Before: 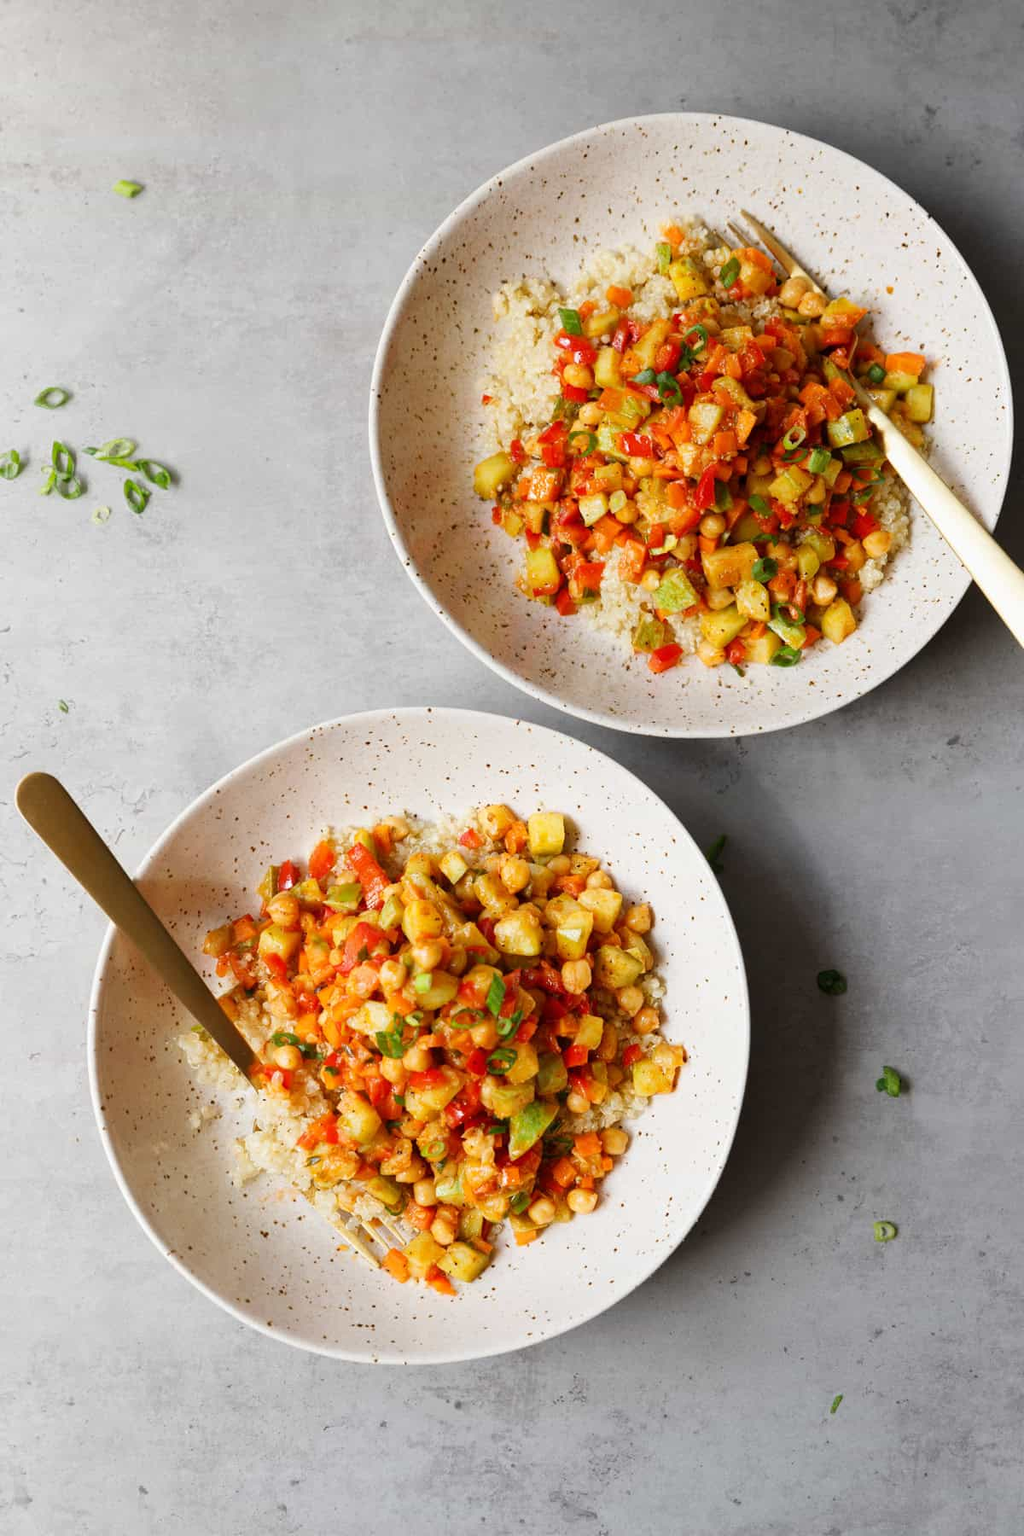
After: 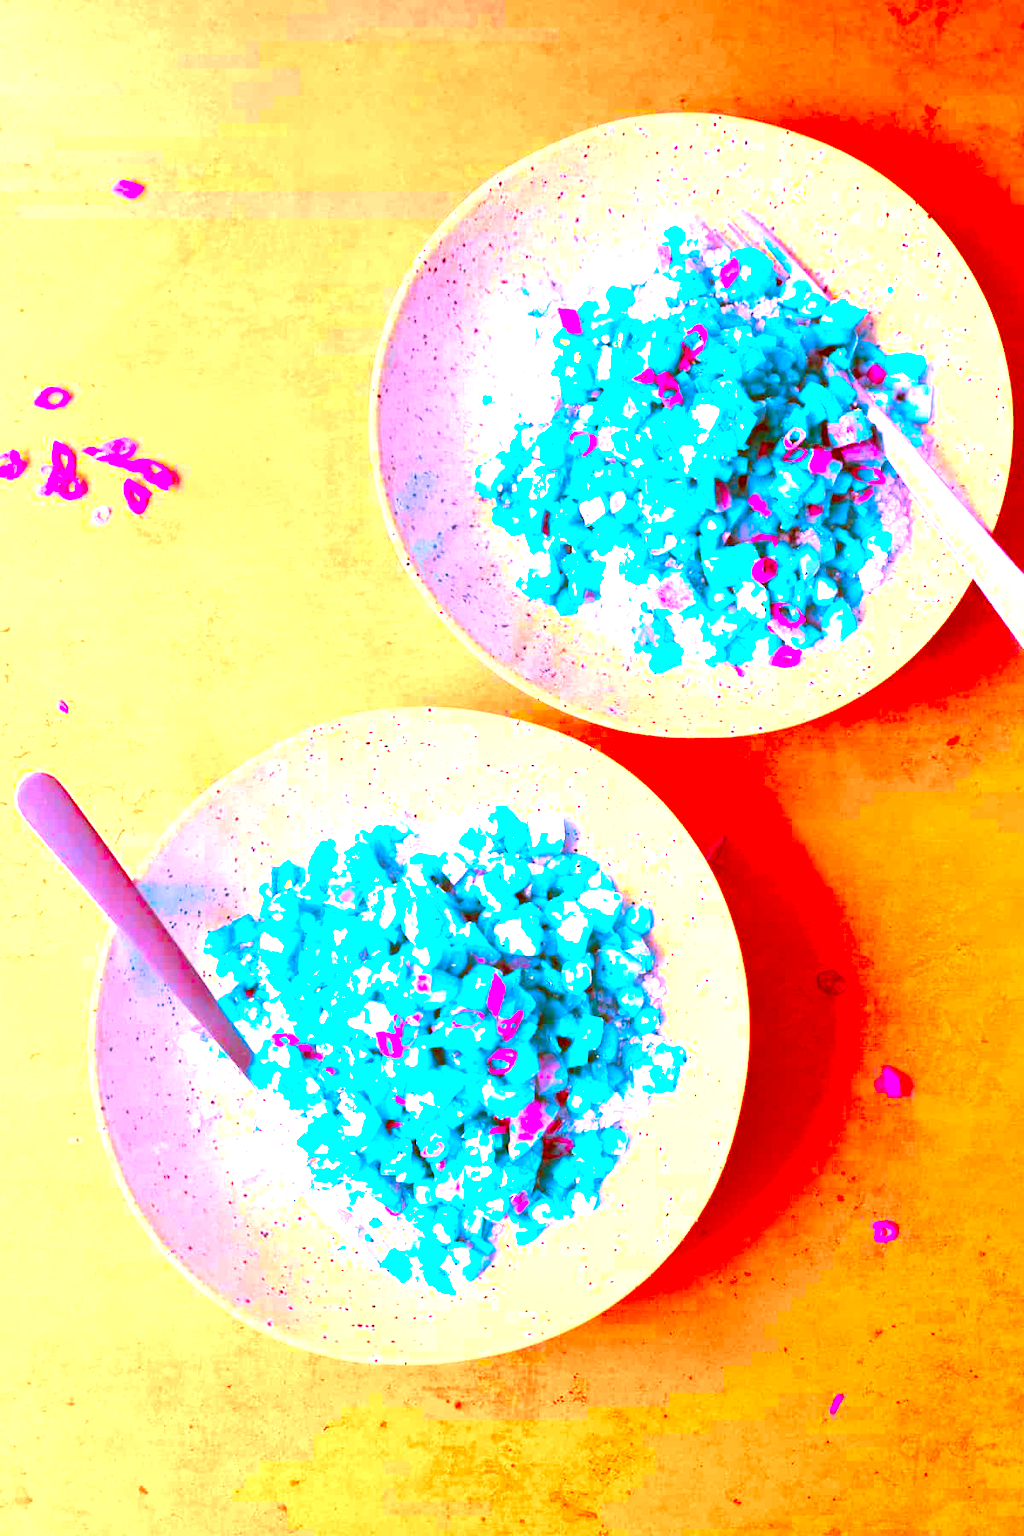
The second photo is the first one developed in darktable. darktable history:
exposure: black level correction 0, exposure 2.158 EV, compensate highlight preservation false
color correction: highlights a* -39.58, highlights b* -39.81, shadows a* -39.29, shadows b* -39.58, saturation -2.95
